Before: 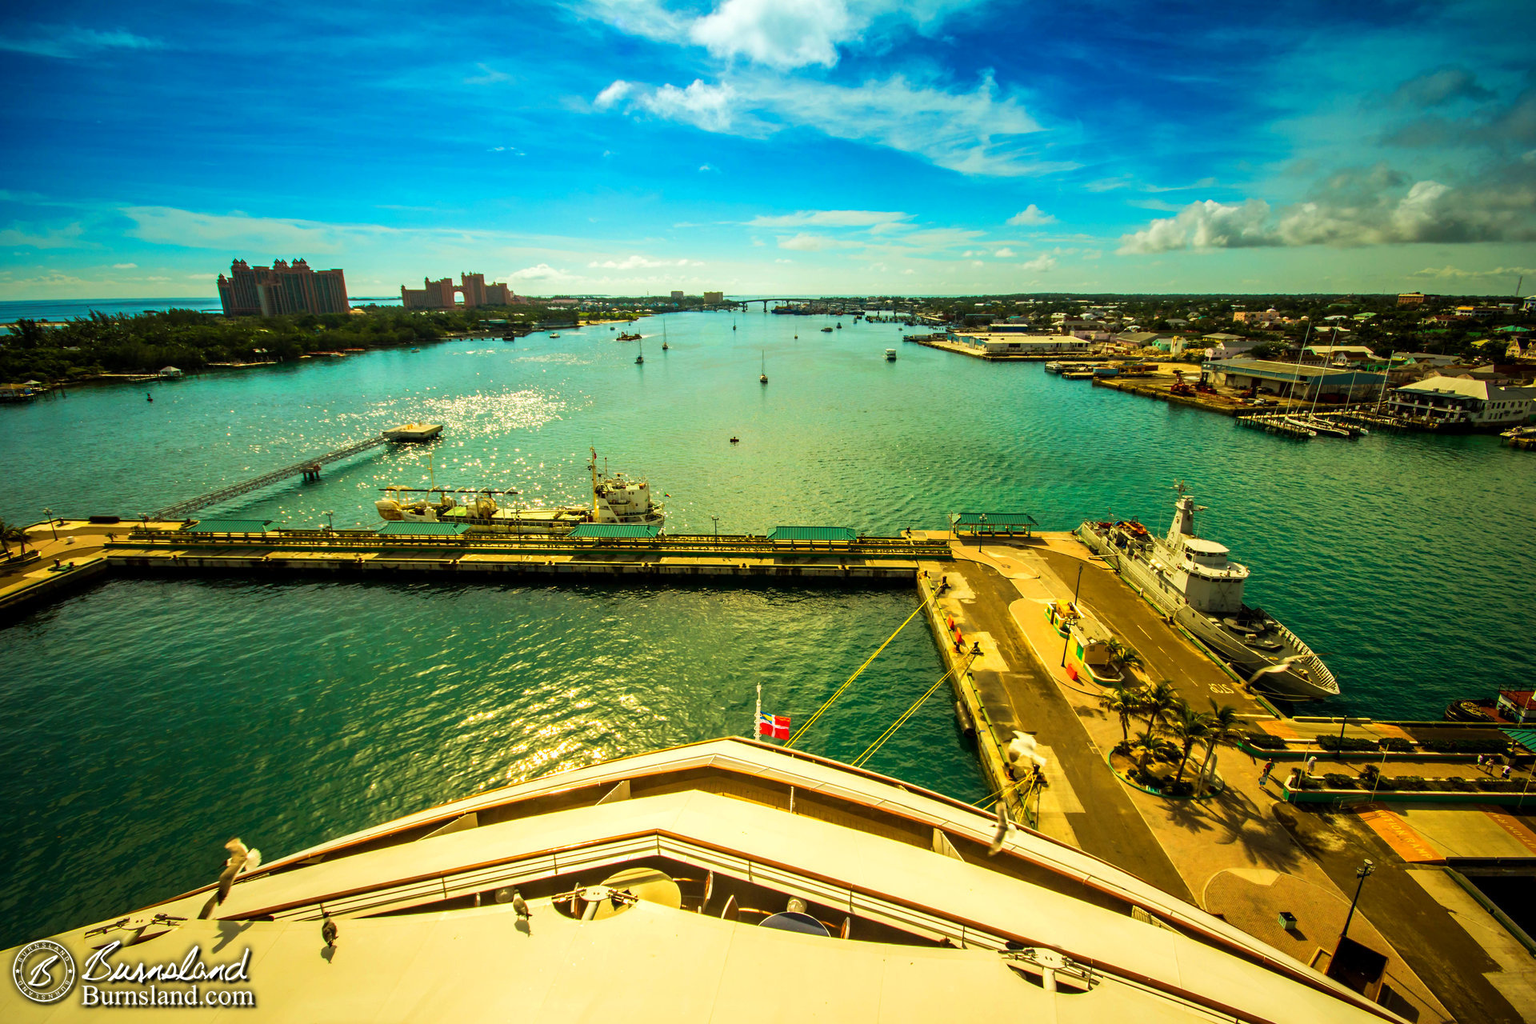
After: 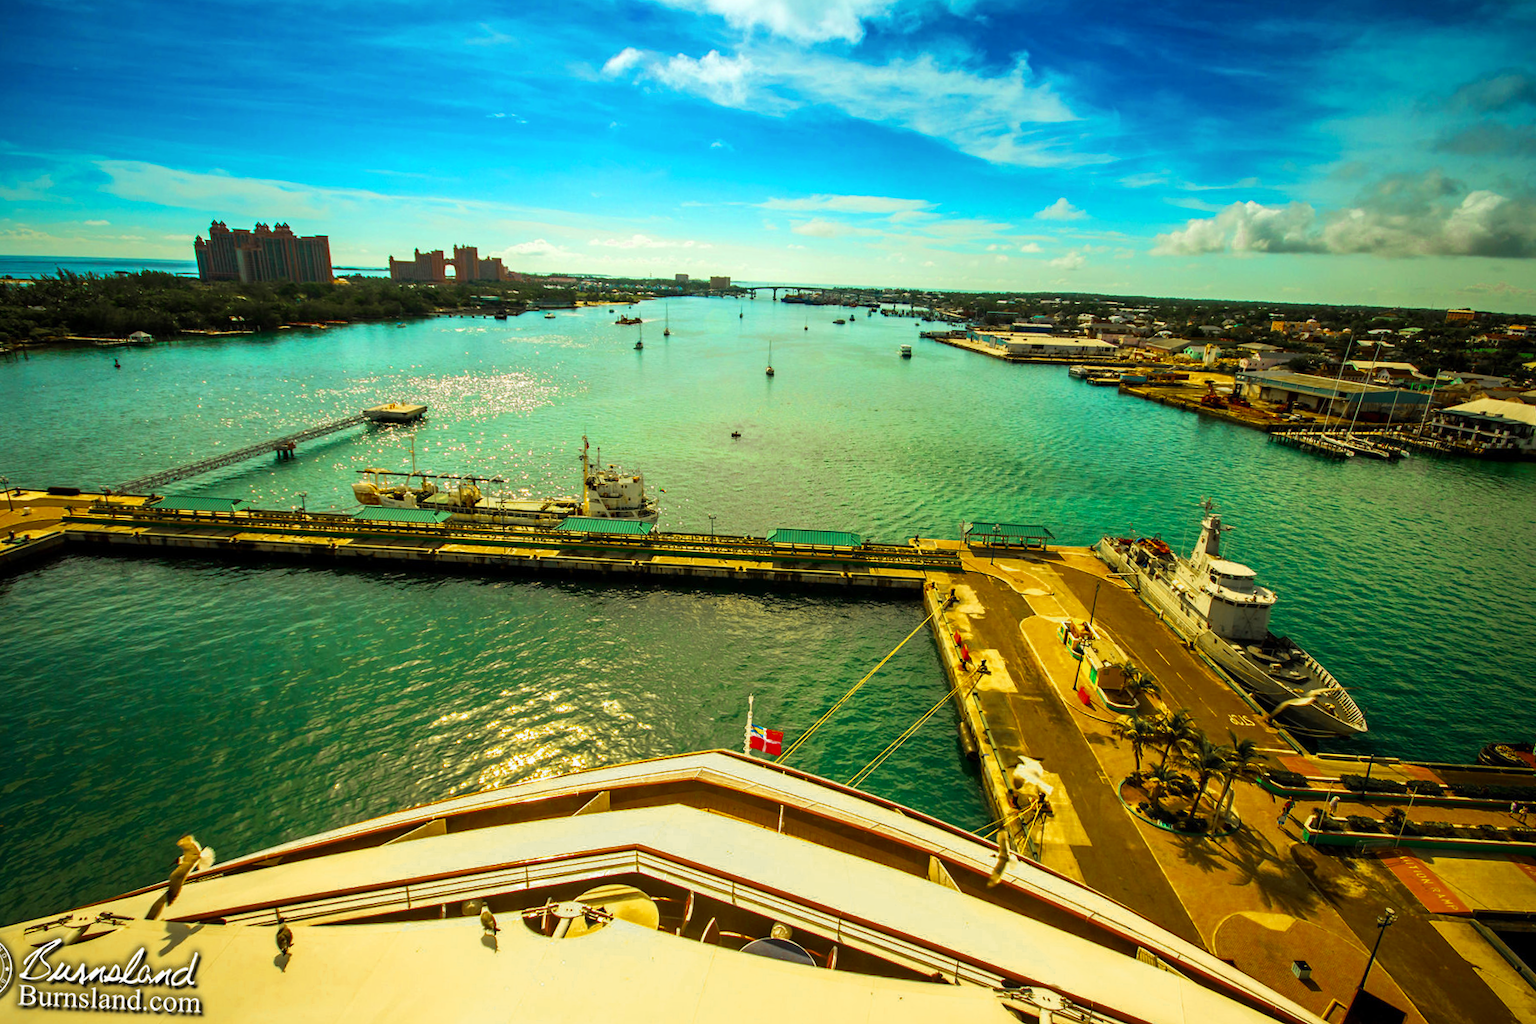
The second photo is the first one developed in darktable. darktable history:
color zones: curves: ch0 [(0.11, 0.396) (0.195, 0.36) (0.25, 0.5) (0.303, 0.412) (0.357, 0.544) (0.75, 0.5) (0.967, 0.328)]; ch1 [(0, 0.468) (0.112, 0.512) (0.202, 0.6) (0.25, 0.5) (0.307, 0.352) (0.357, 0.544) (0.75, 0.5) (0.963, 0.524)]
crop and rotate: angle -2.41°
